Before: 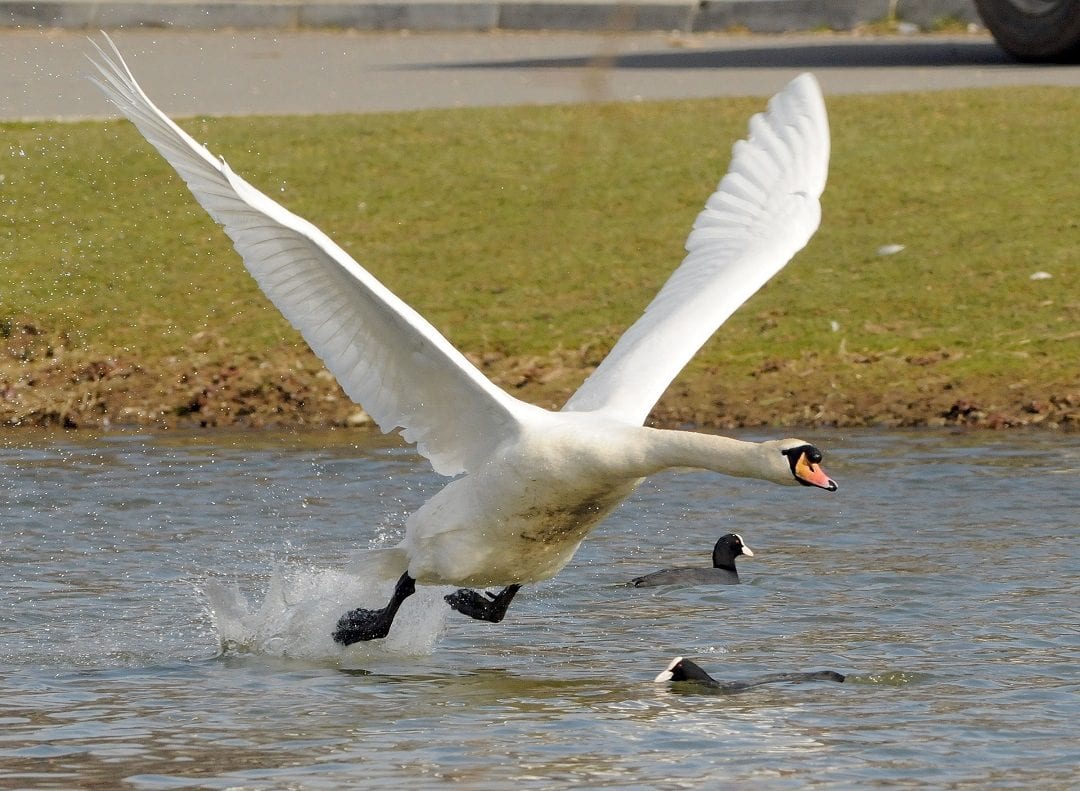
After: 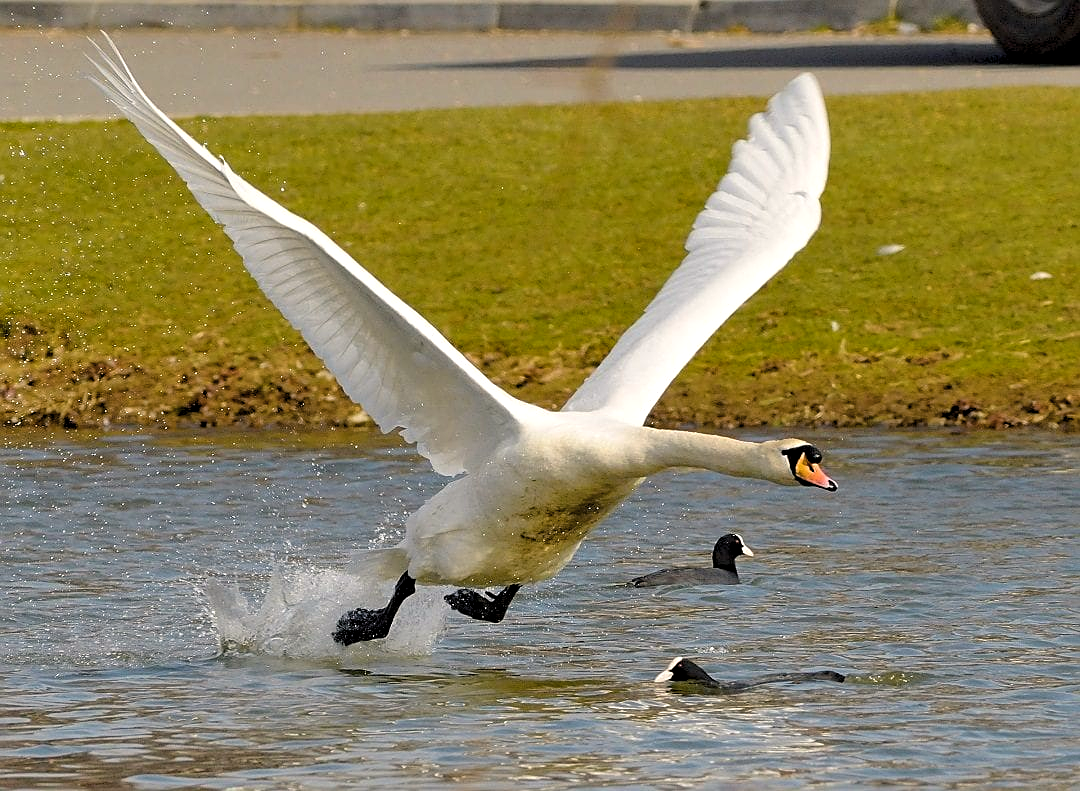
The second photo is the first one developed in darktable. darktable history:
levels: levels [0.031, 0.5, 0.969]
color balance rgb: highlights gain › chroma 1.026%, highlights gain › hue 60.21°, global offset › luminance -0.39%, perceptual saturation grading › global saturation 19.435%, global vibrance 50.786%
sharpen: on, module defaults
contrast brightness saturation: contrast 0.055, brightness -0.006, saturation -0.226
shadows and highlights: soften with gaussian
